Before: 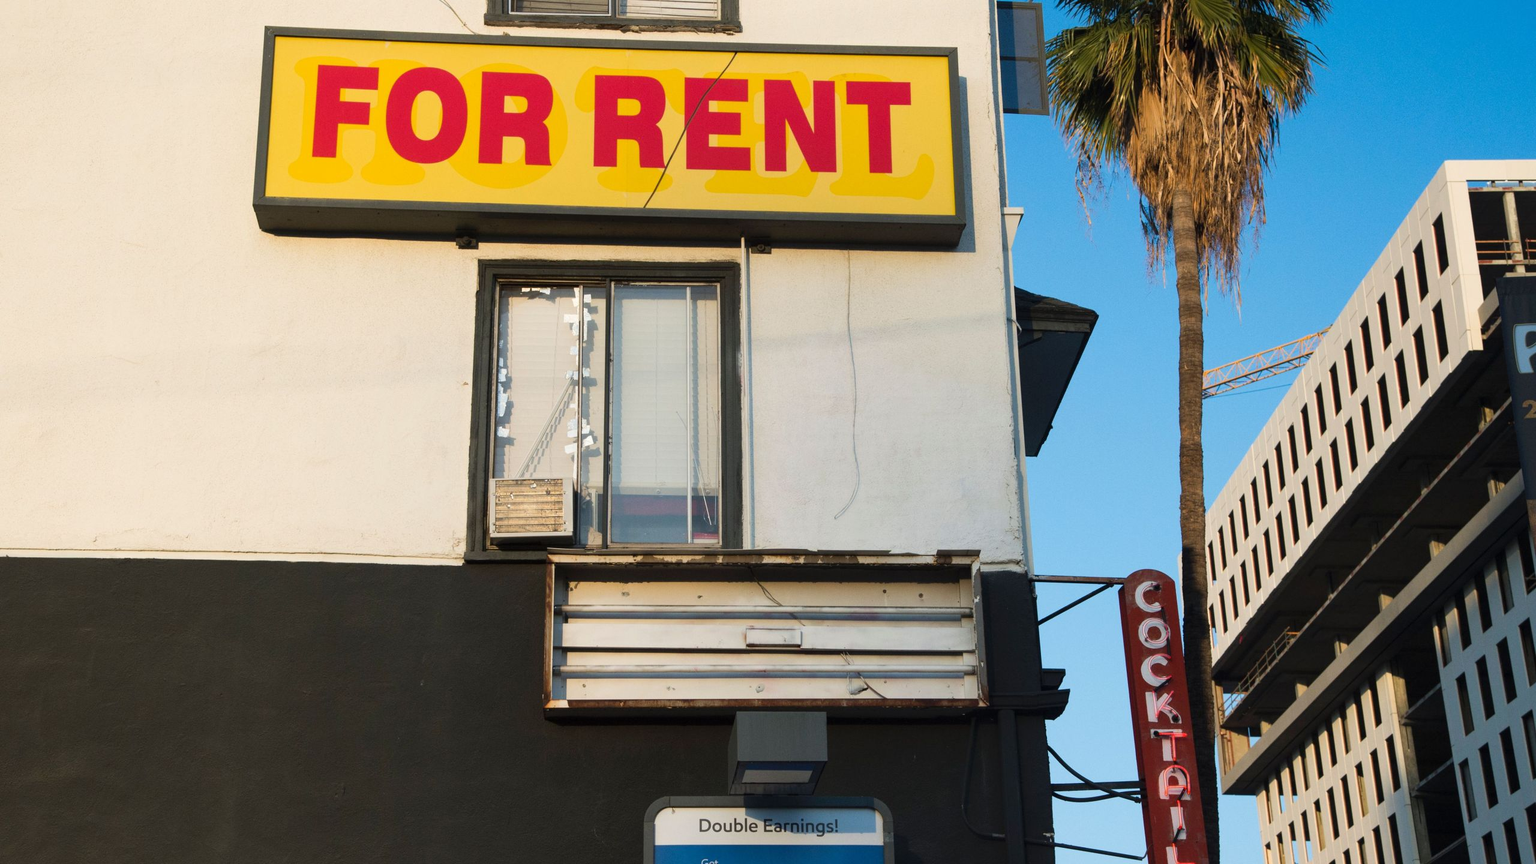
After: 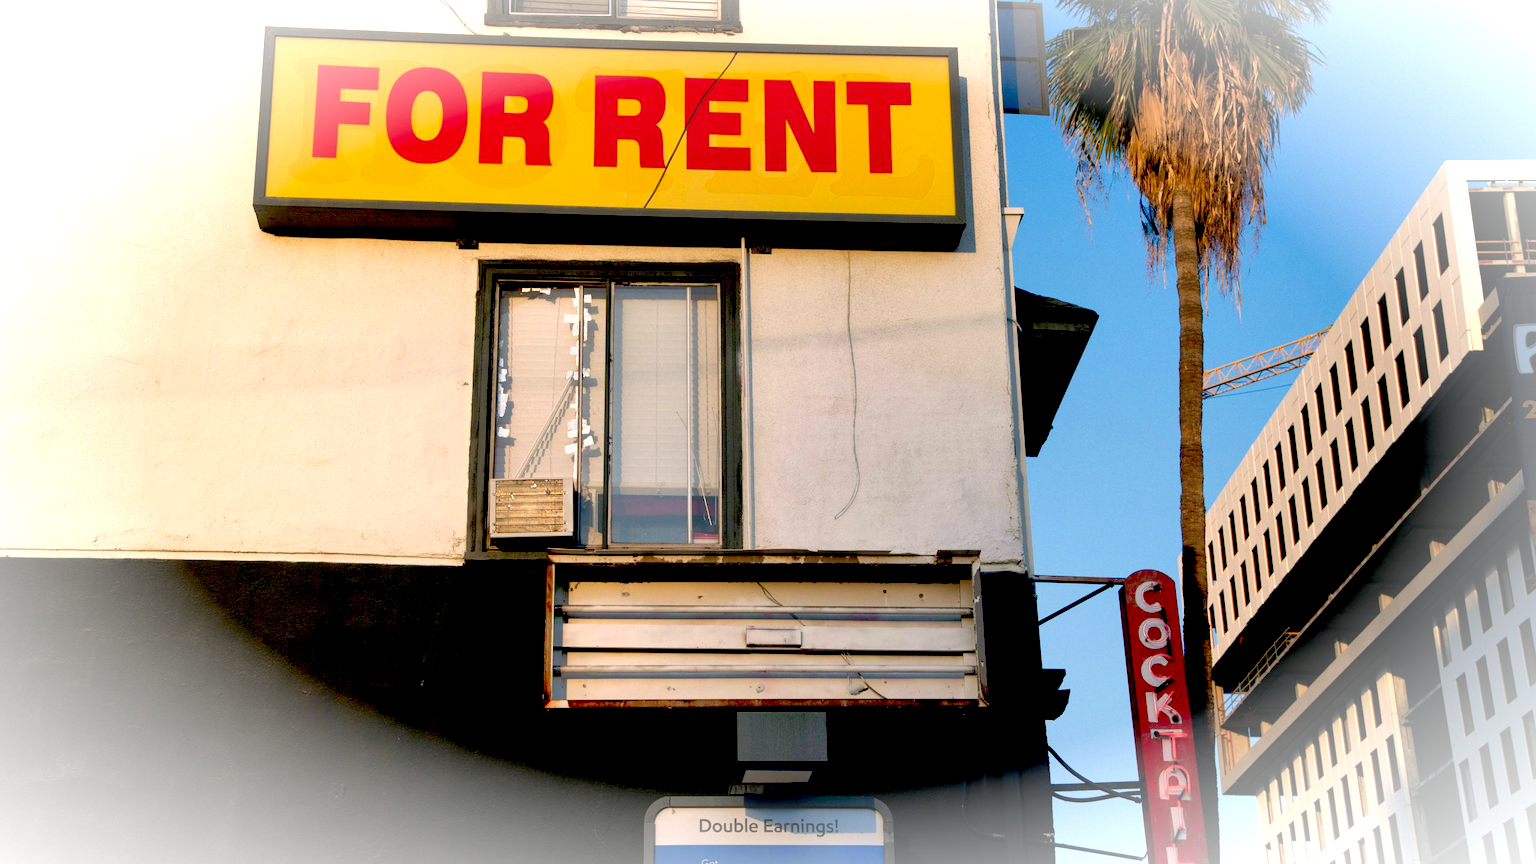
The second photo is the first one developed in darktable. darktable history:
vignetting: fall-off start 81.26%, fall-off radius 61.88%, brightness 0.989, saturation -0.492, automatic ratio true, width/height ratio 1.417
exposure: black level correction 0.032, exposure 0.318 EV, compensate exposure bias true, compensate highlight preservation false
color correction: highlights a* 7.29, highlights b* 4.33
shadows and highlights: on, module defaults
